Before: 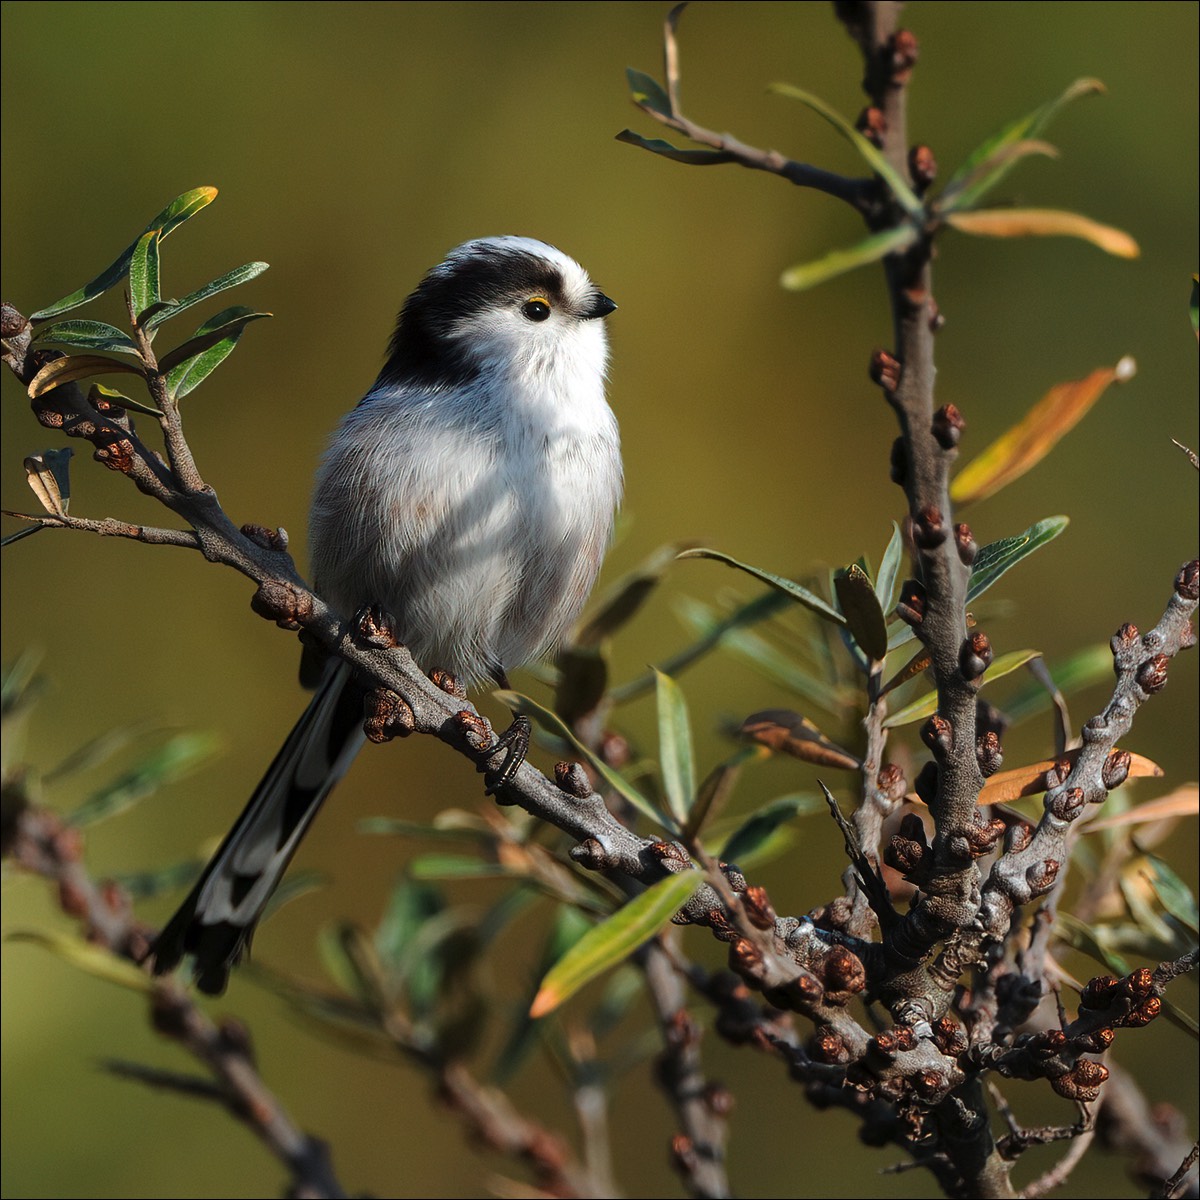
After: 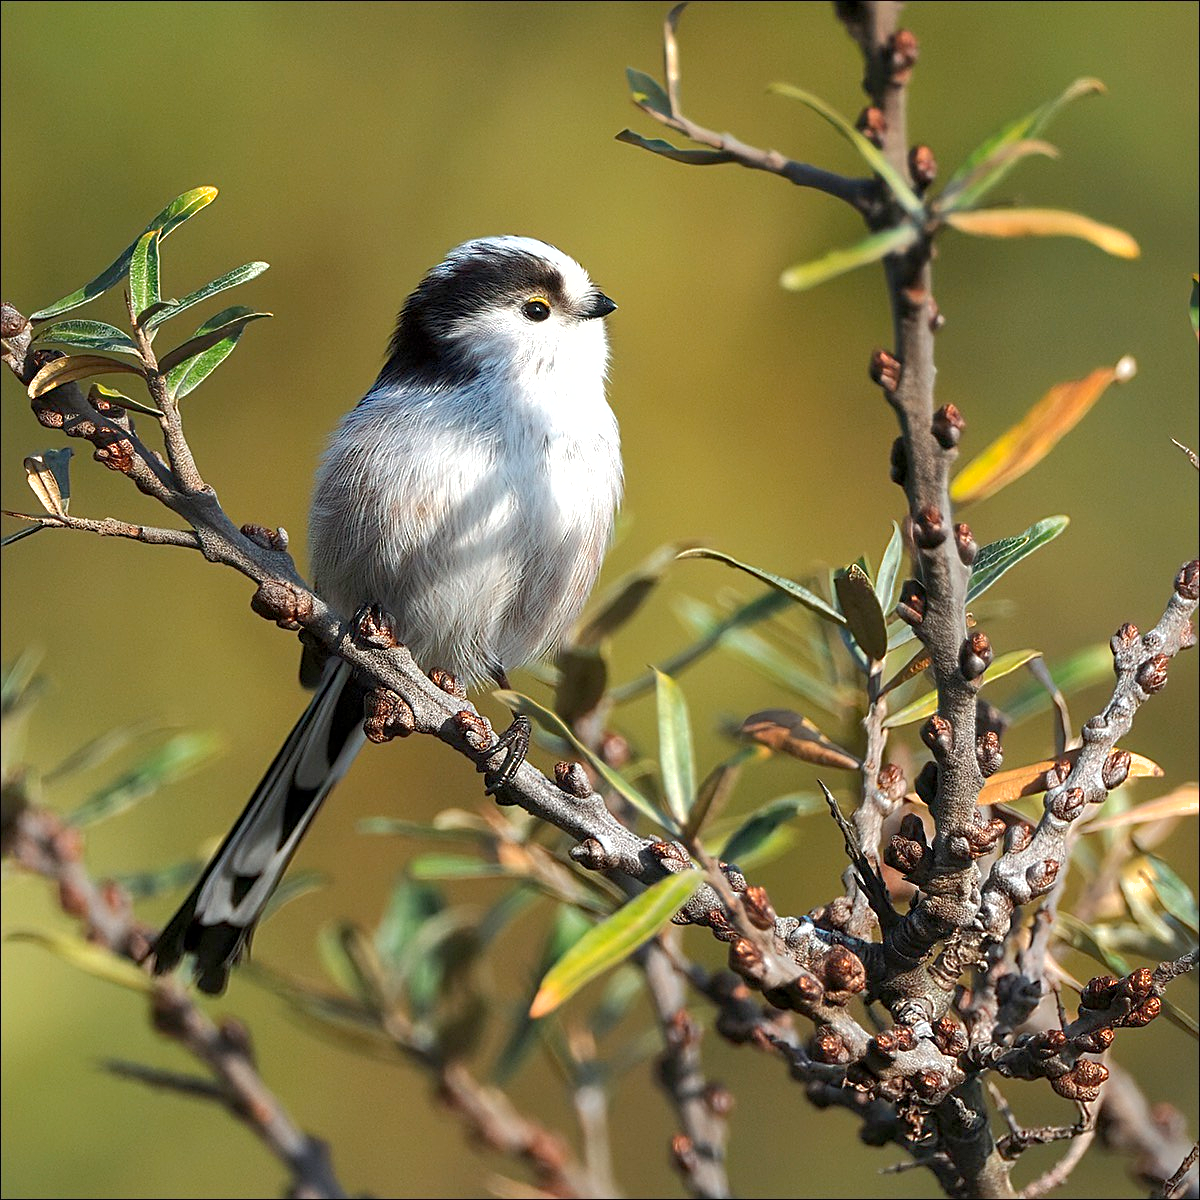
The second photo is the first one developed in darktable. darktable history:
shadows and highlights: on, module defaults
sharpen: on, module defaults
exposure: exposure 0.66 EV, compensate highlight preservation false
